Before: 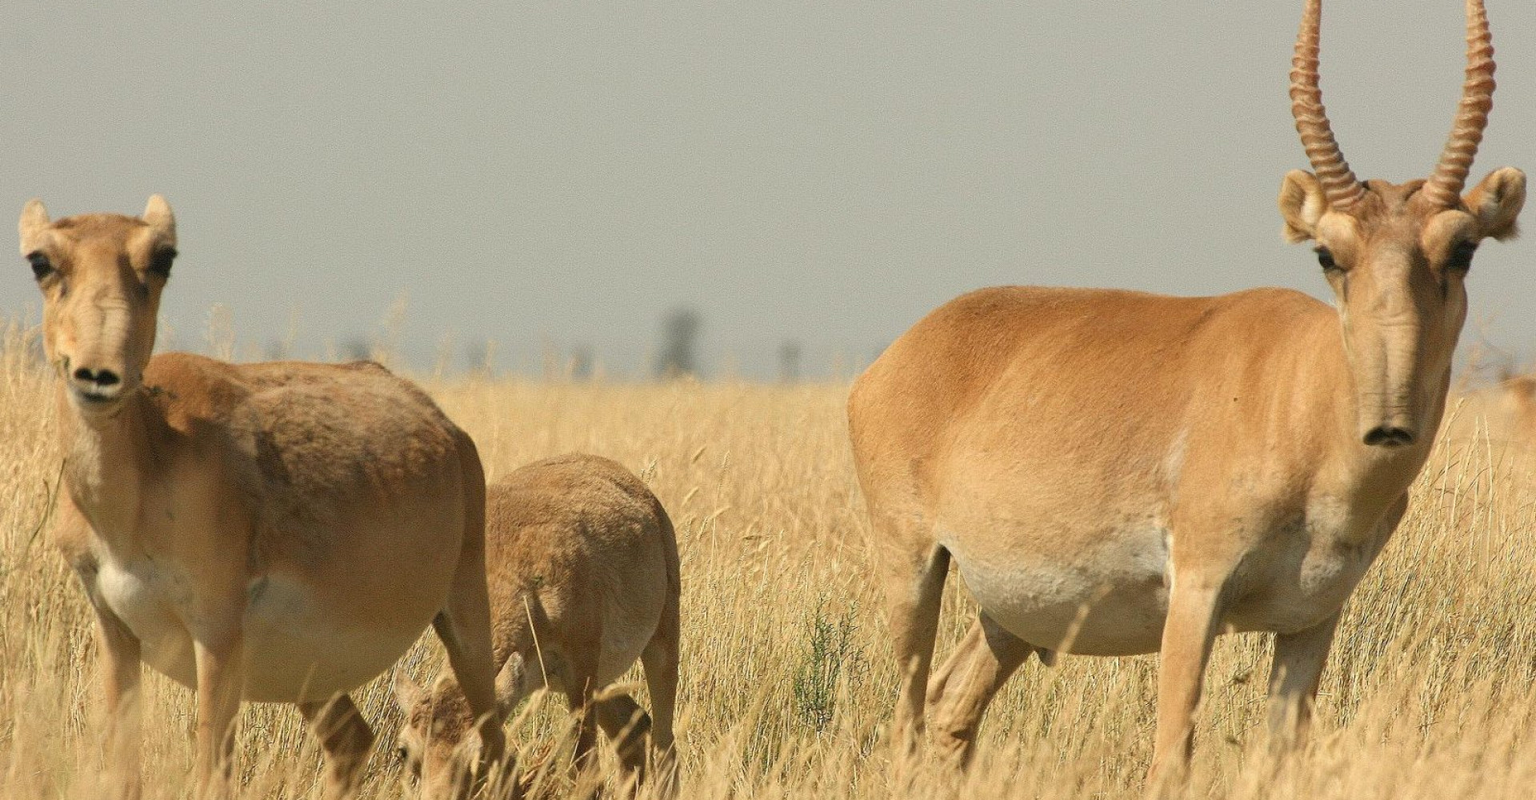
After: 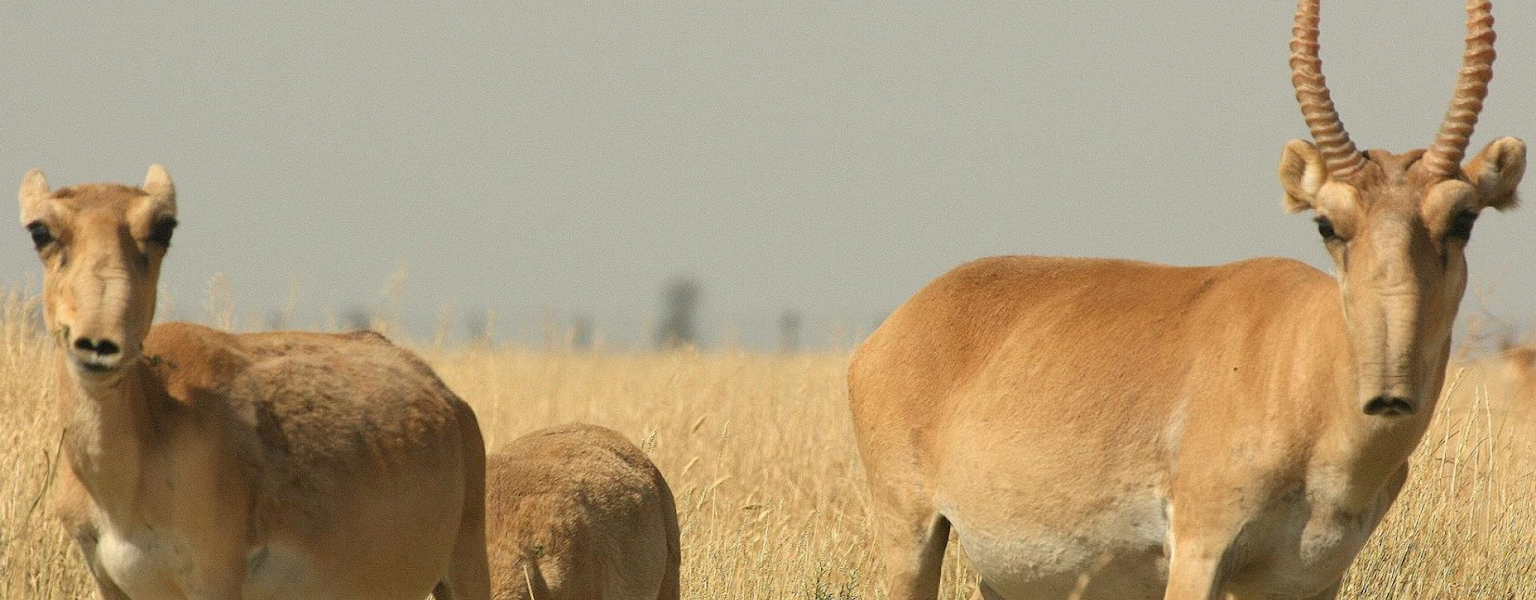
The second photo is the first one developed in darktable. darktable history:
crop: top 3.814%, bottom 21.063%
